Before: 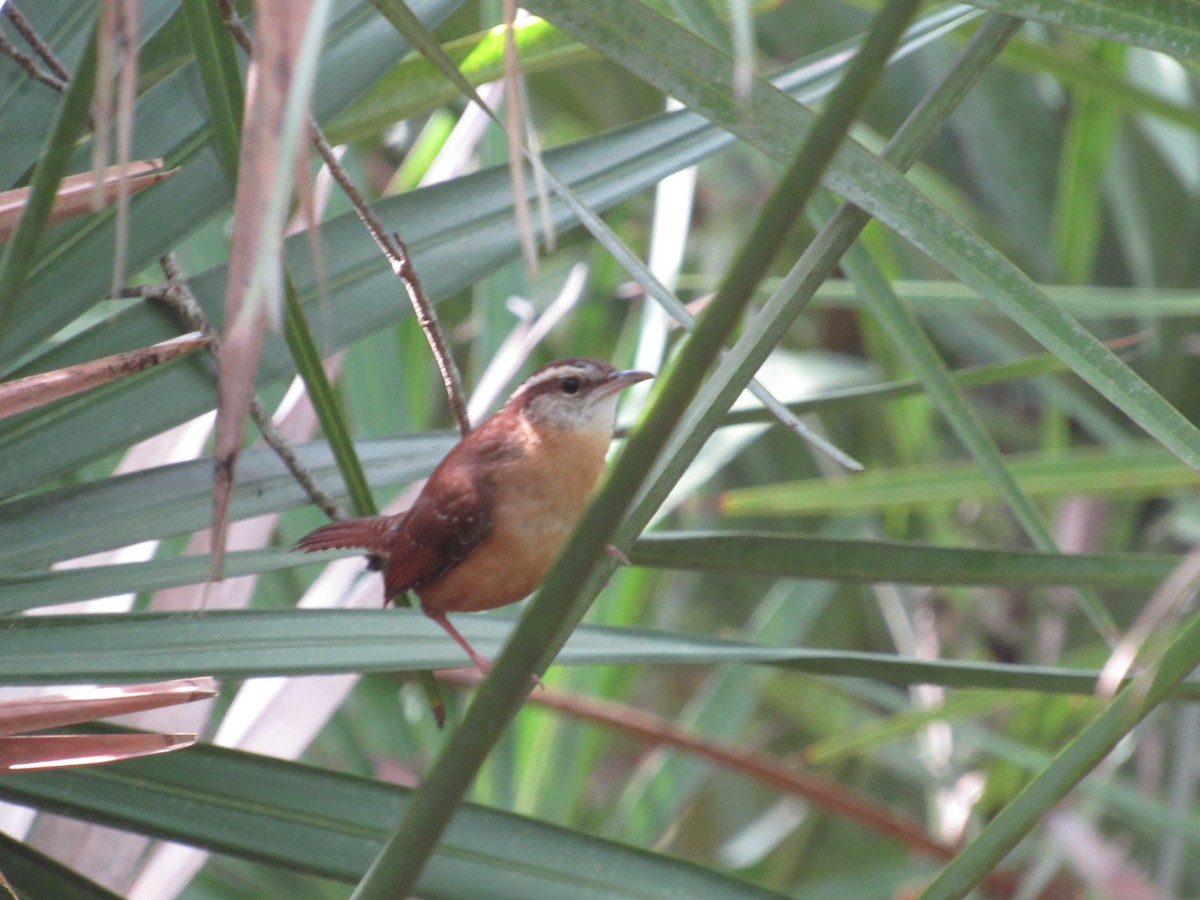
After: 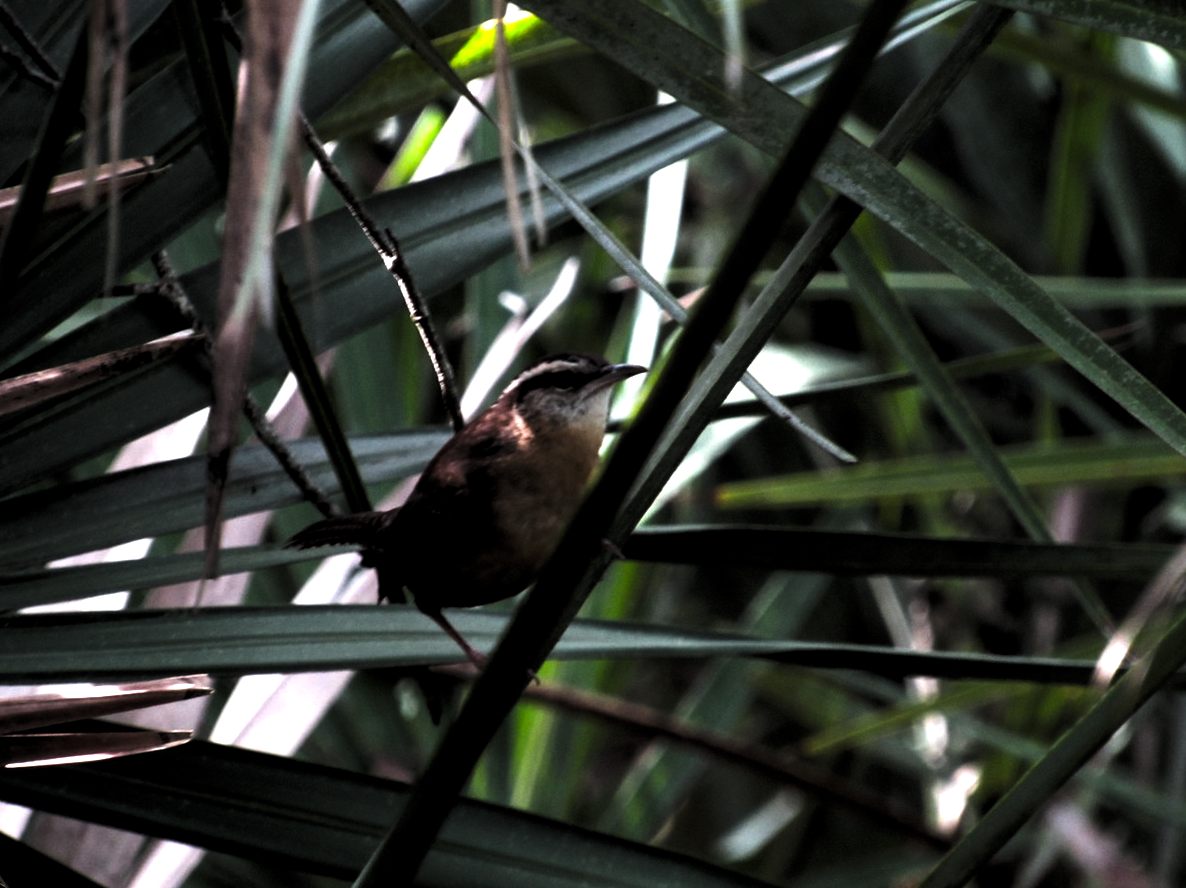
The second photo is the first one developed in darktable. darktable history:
levels: mode automatic, black 8.58%, gray 59.42%, levels [0, 0.445, 1]
rotate and perspective: rotation -0.45°, automatic cropping original format, crop left 0.008, crop right 0.992, crop top 0.012, crop bottom 0.988
color balance rgb: perceptual saturation grading › global saturation 36%, perceptual brilliance grading › global brilliance 10%, global vibrance 20%
